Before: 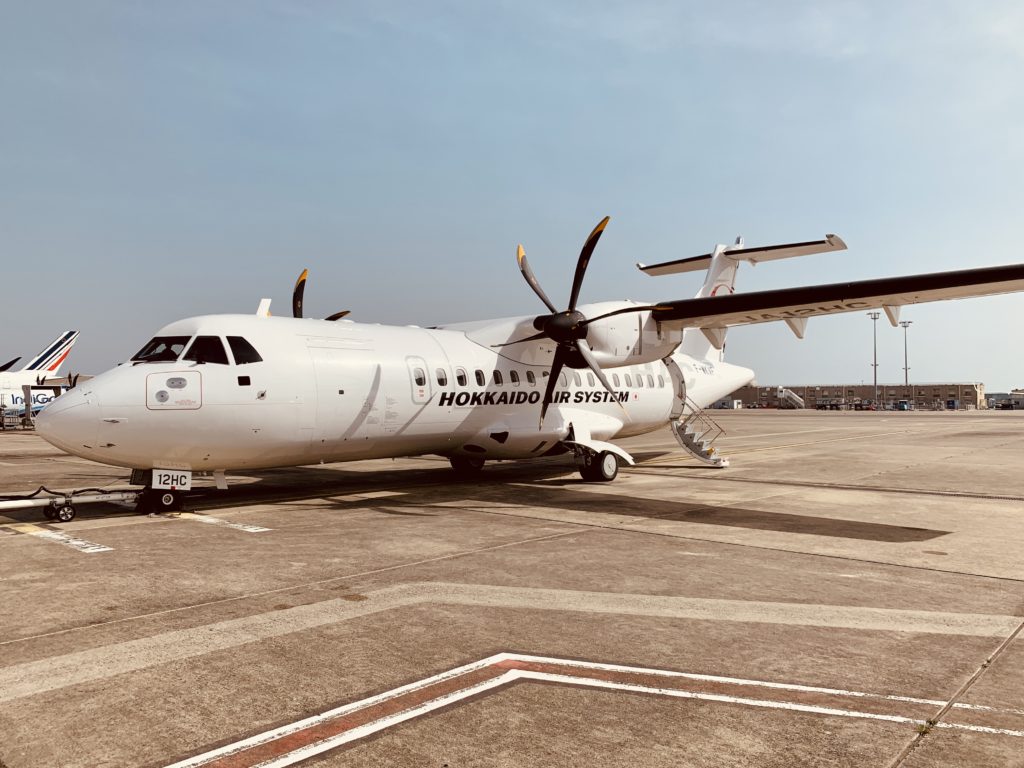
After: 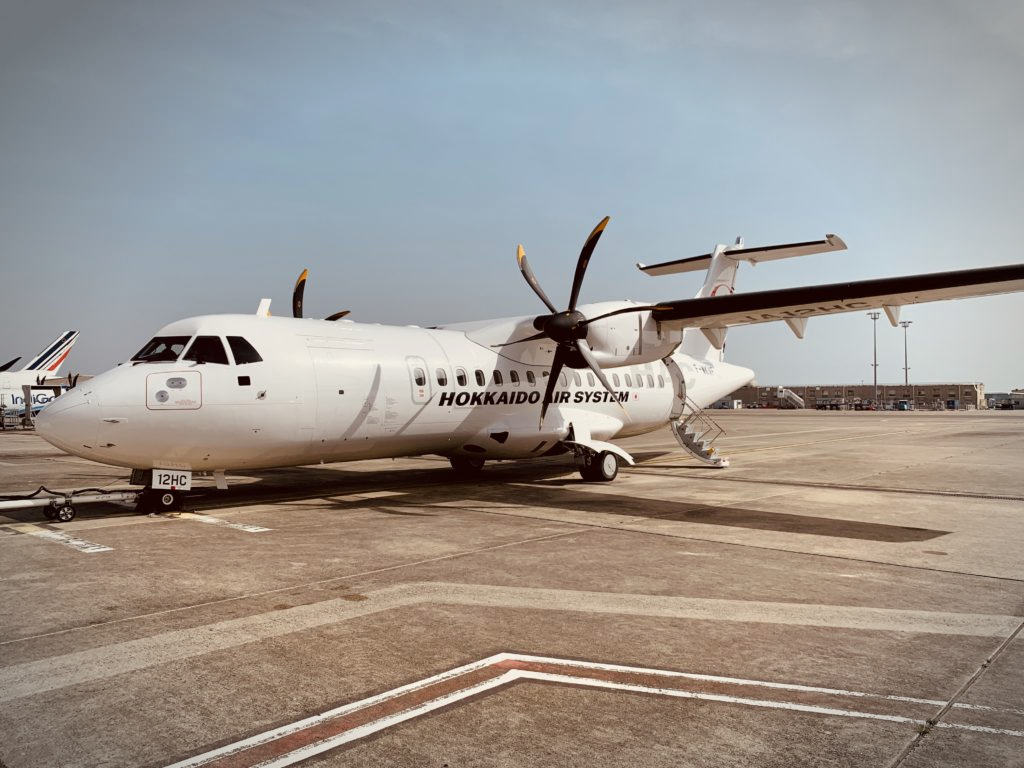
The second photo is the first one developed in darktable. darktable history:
vignetting: automatic ratio true
exposure: exposure -0.064 EV, compensate highlight preservation false
